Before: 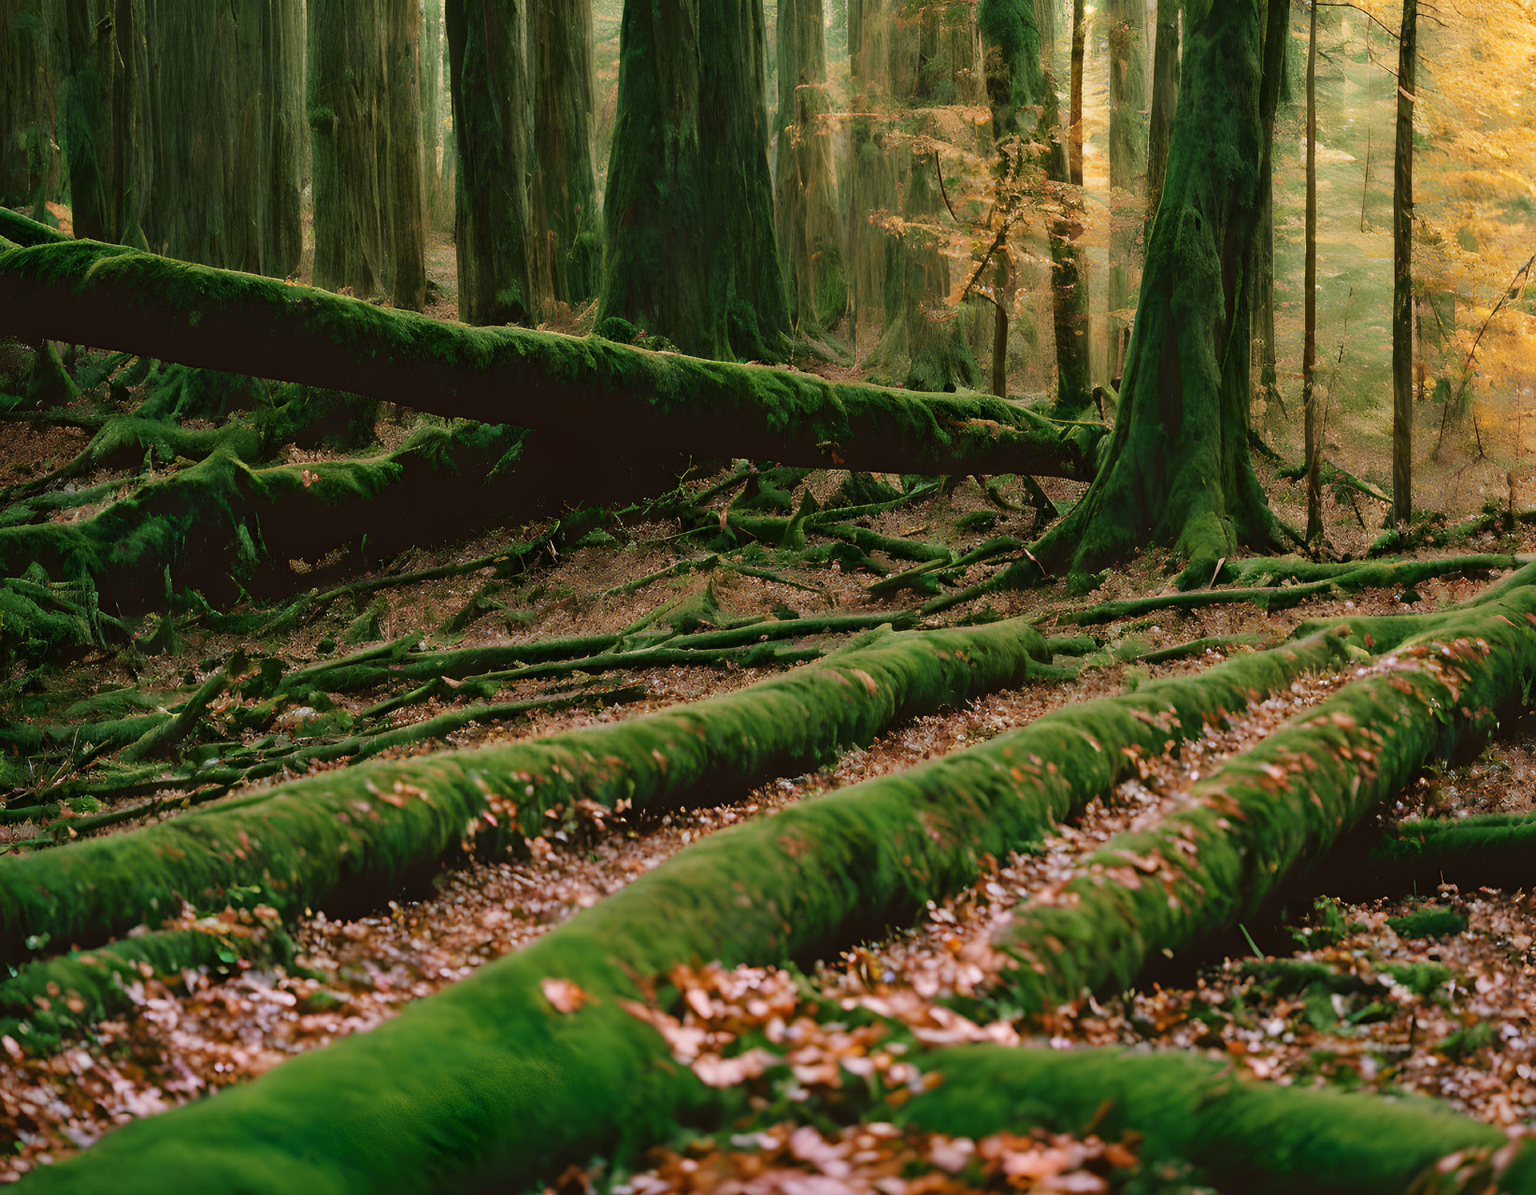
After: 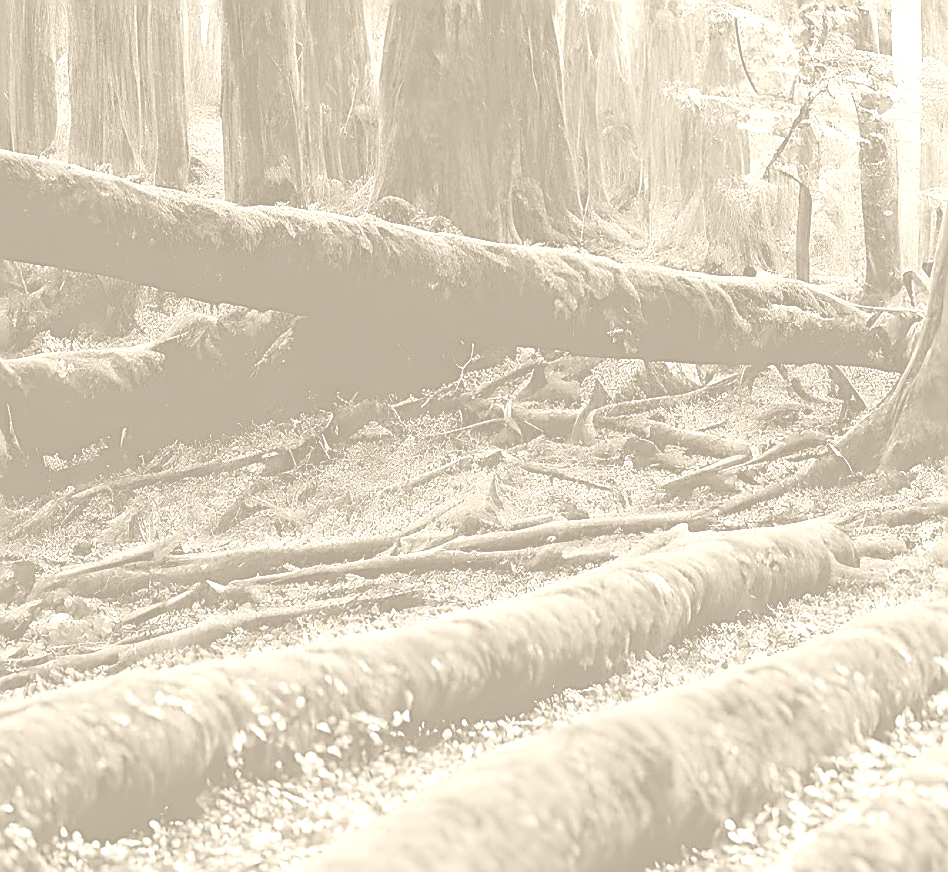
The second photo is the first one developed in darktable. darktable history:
crop: left 16.202%, top 11.208%, right 26.045%, bottom 20.557%
color balance: input saturation 80.07%
sharpen: radius 1.685, amount 1.294
base curve: curves: ch0 [(0, 0) (0.088, 0.125) (0.176, 0.251) (0.354, 0.501) (0.613, 0.749) (1, 0.877)], preserve colors none
colorize: hue 36°, saturation 71%, lightness 80.79%
